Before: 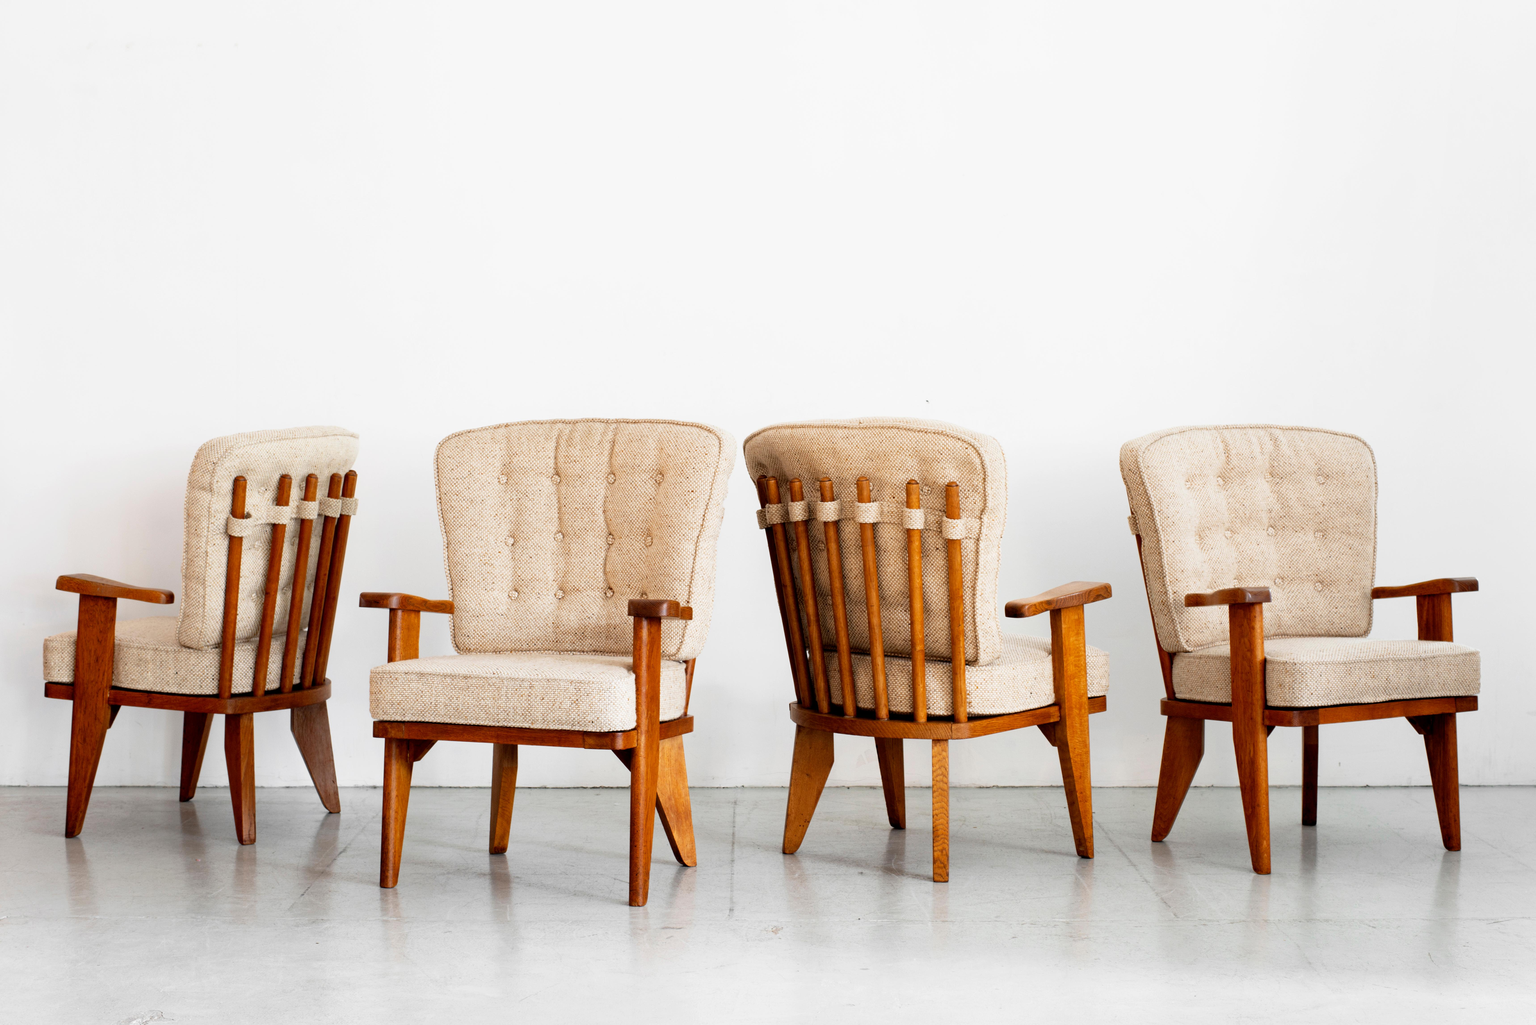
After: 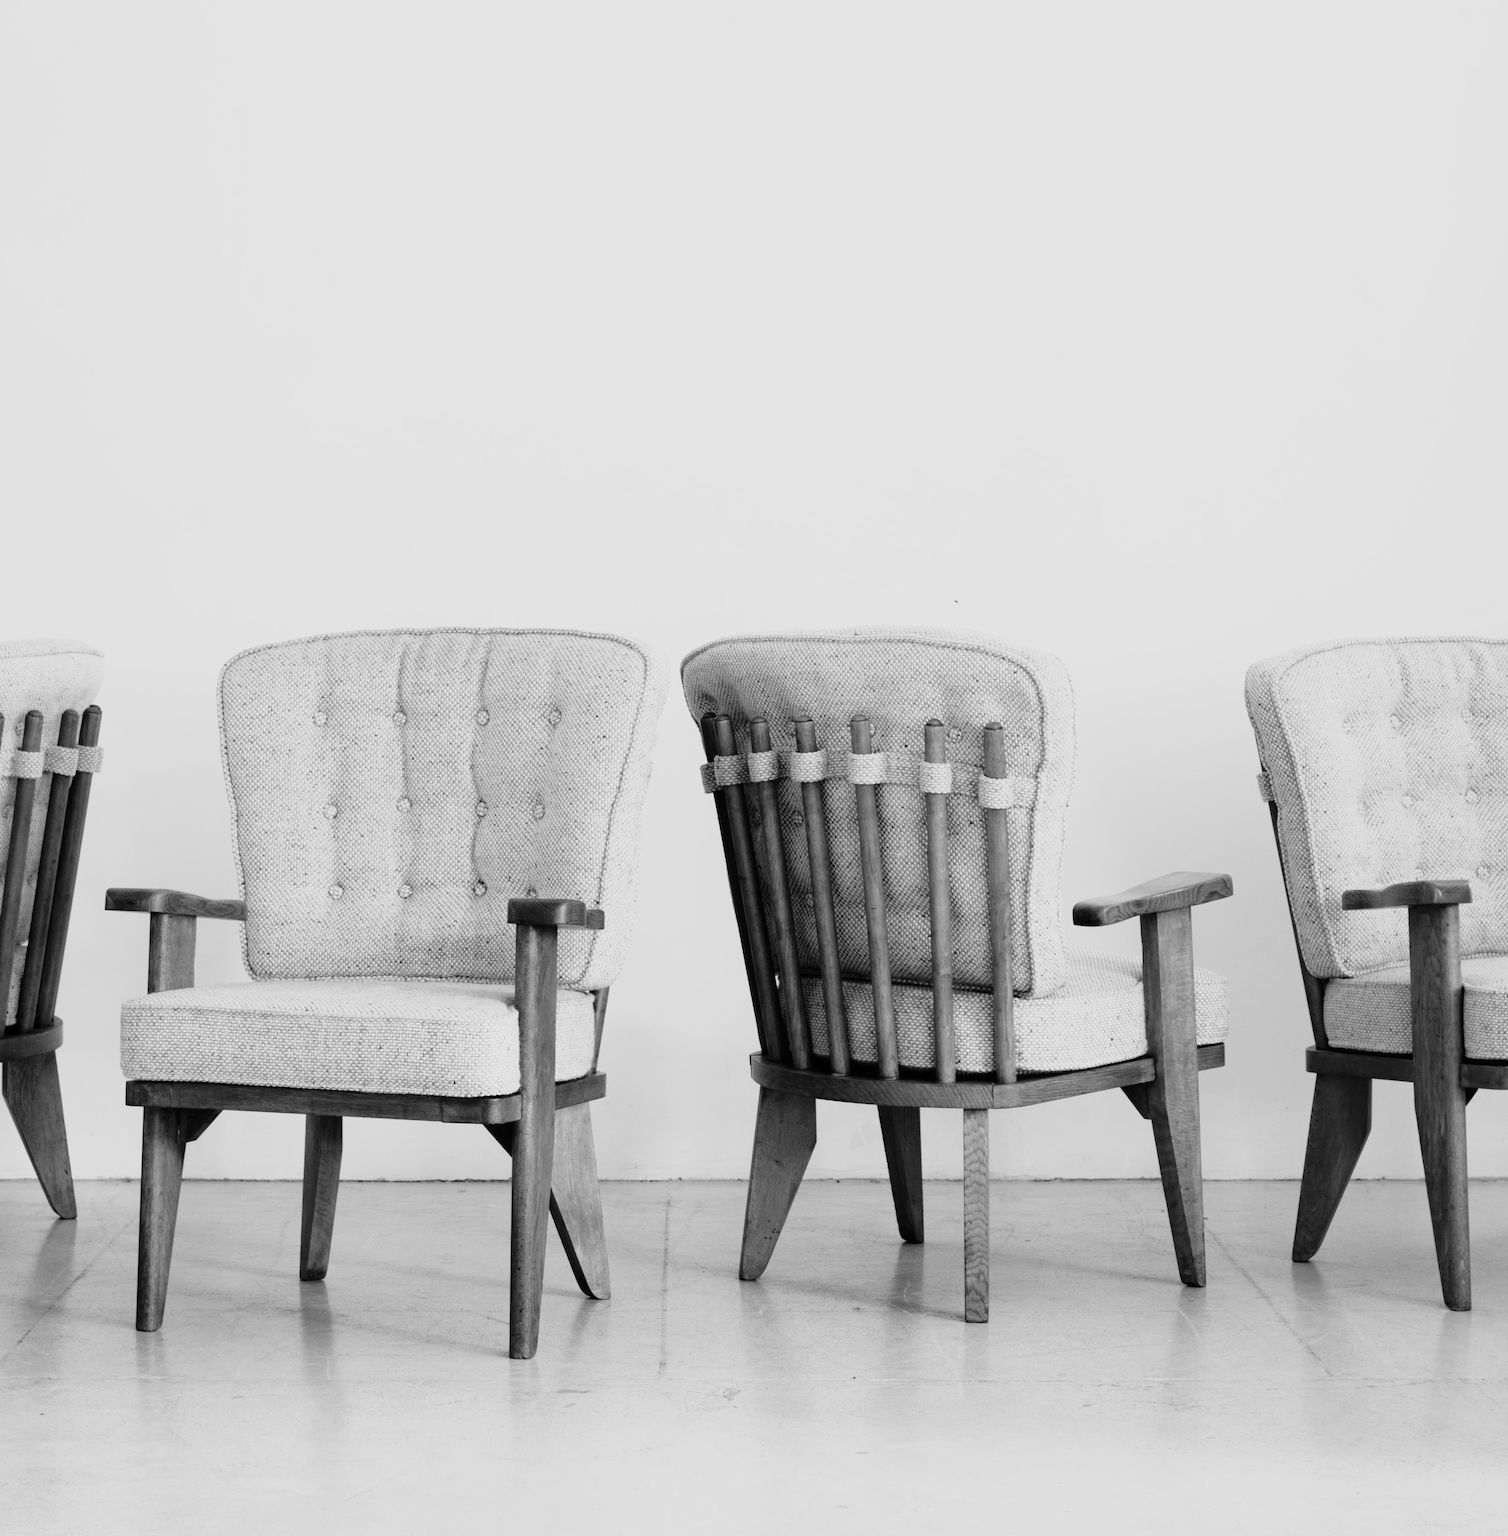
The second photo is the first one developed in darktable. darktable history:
crop and rotate: left 18.852%, right 15.595%
tone curve: curves: ch0 [(0, 0.009) (0.105, 0.069) (0.195, 0.154) (0.289, 0.278) (0.384, 0.391) (0.513, 0.53) (0.66, 0.667) (0.895, 0.863) (1, 0.919)]; ch1 [(0, 0) (0.161, 0.092) (0.35, 0.33) (0.403, 0.395) (0.456, 0.469) (0.502, 0.499) (0.519, 0.514) (0.576, 0.587) (0.642, 0.645) (0.701, 0.742) (1, 0.942)]; ch2 [(0, 0) (0.371, 0.362) (0.437, 0.437) (0.501, 0.5) (0.53, 0.528) (0.569, 0.551) (0.619, 0.58) (0.883, 0.752) (1, 0.929)]
color zones: curves: ch1 [(0, -0.394) (0.143, -0.394) (0.286, -0.394) (0.429, -0.392) (0.571, -0.391) (0.714, -0.391) (0.857, -0.391) (1, -0.394)]
